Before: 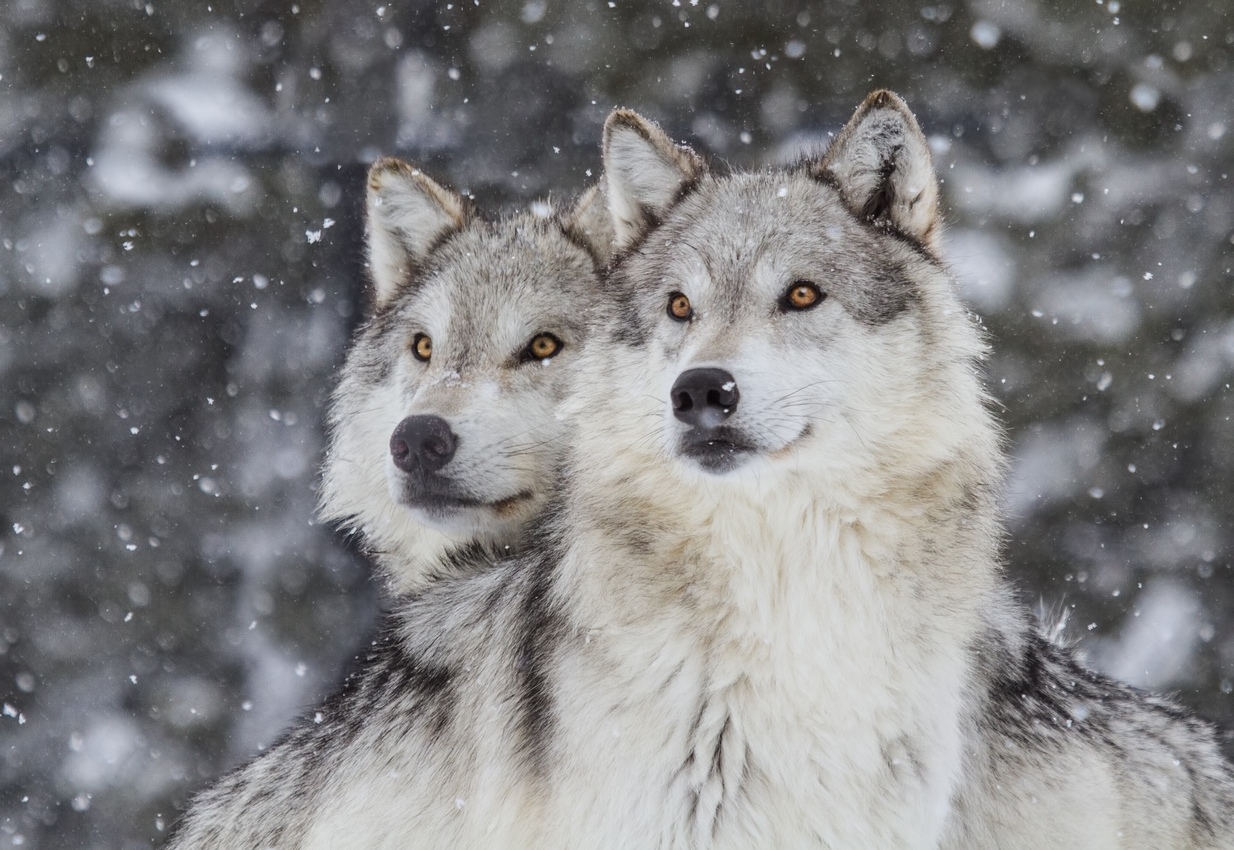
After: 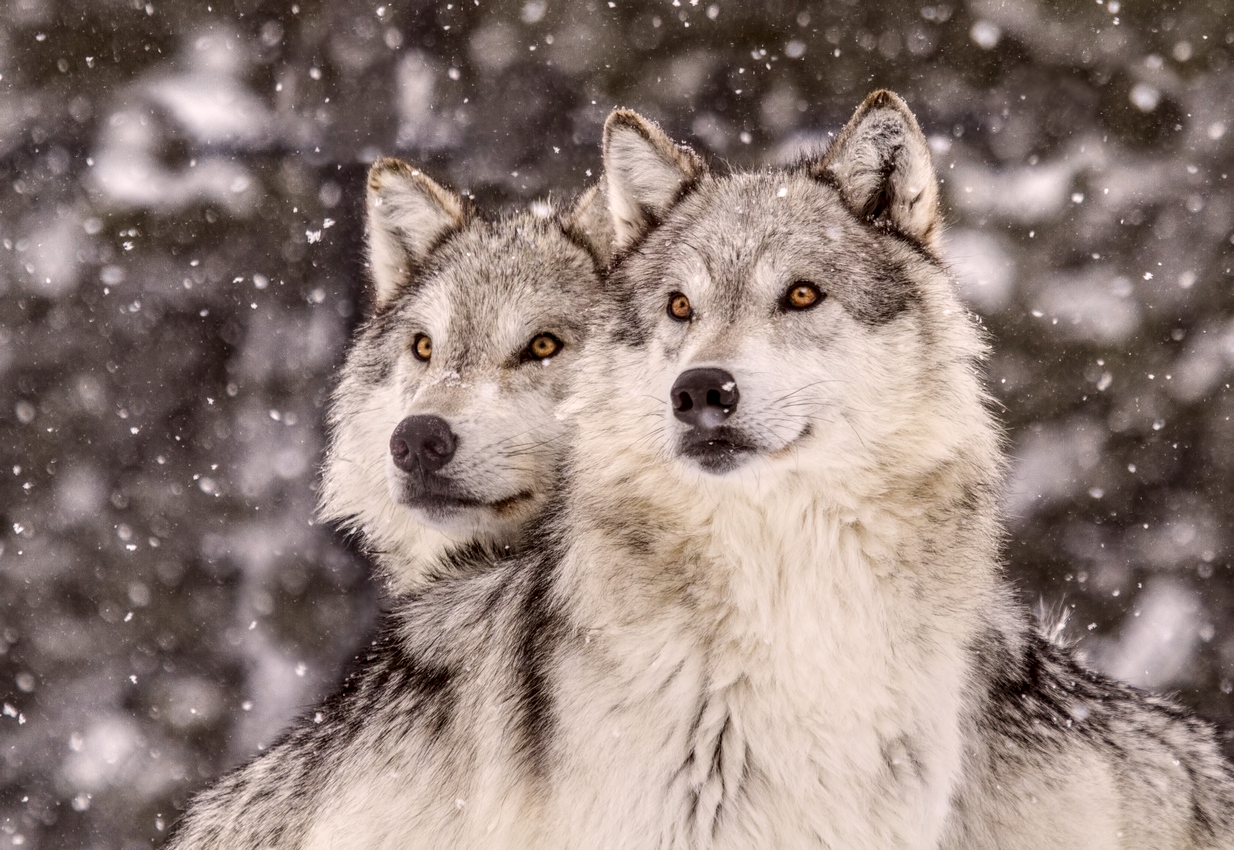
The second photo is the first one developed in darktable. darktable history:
local contrast: detail 150%
color correction: highlights a* 6.65, highlights b* 7.75, shadows a* 5.81, shadows b* 6.83, saturation 0.928
color balance rgb: power › hue 73.74°, global offset › luminance -0.237%, perceptual saturation grading › global saturation 1.485%, perceptual saturation grading › highlights -2.419%, perceptual saturation grading › mid-tones 4.339%, perceptual saturation grading › shadows 8.612%, global vibrance 10.006%
